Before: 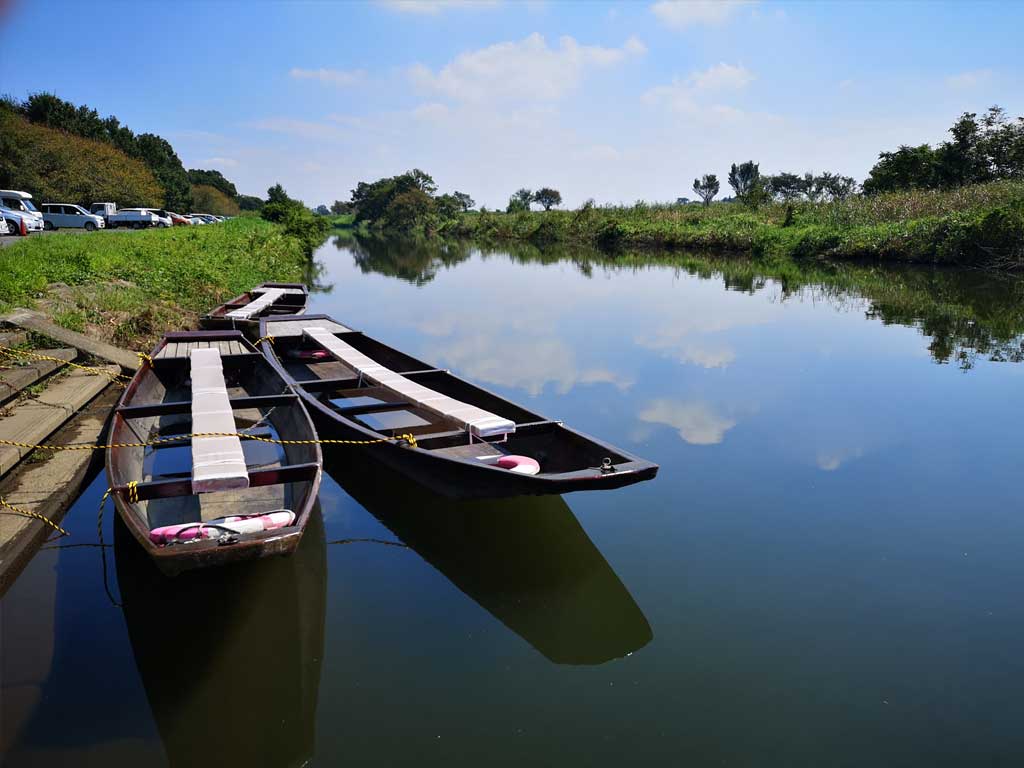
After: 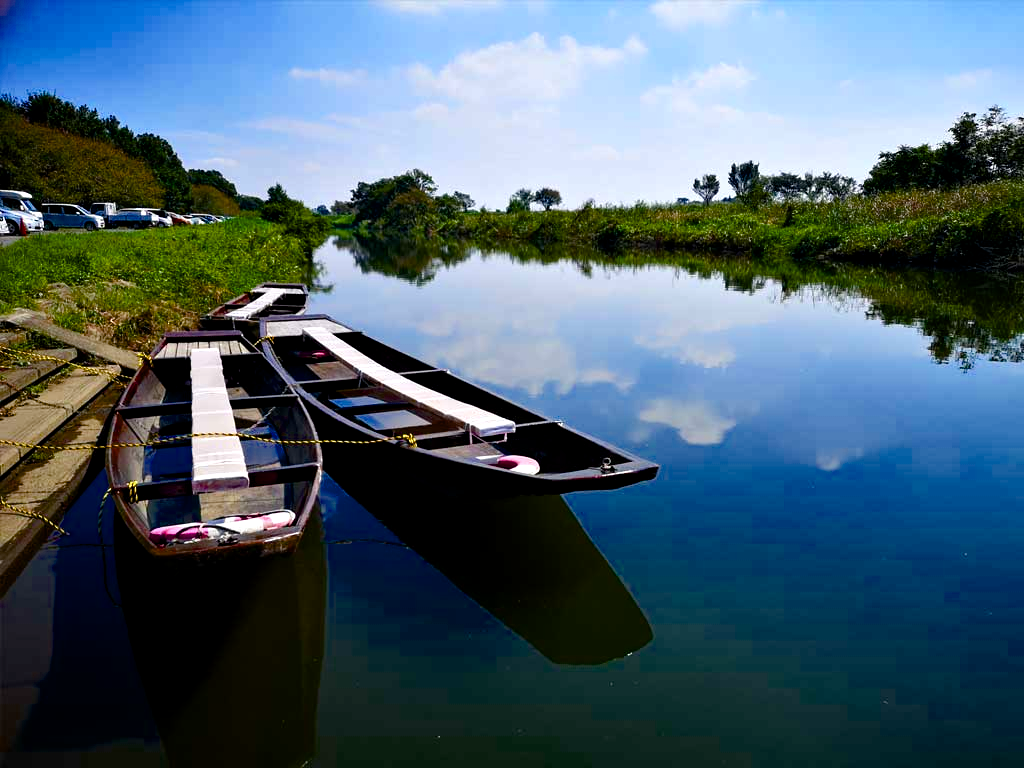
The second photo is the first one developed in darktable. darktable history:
color balance rgb: global offset › luminance -0.478%, perceptual saturation grading › global saturation 35.129%, perceptual saturation grading › highlights -29.893%, perceptual saturation grading › shadows 34.753%, global vibrance 9.49%, contrast 15.169%, saturation formula JzAzBz (2021)
